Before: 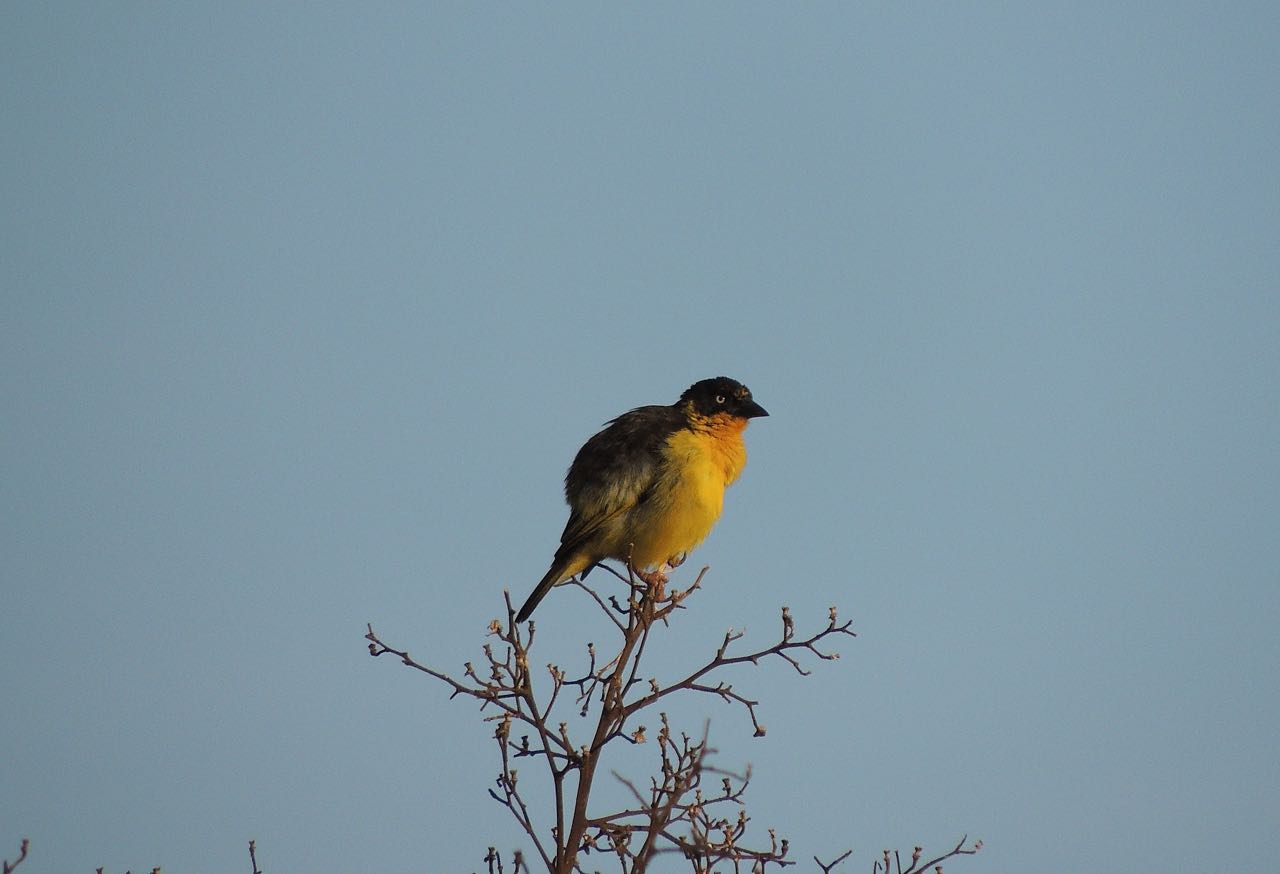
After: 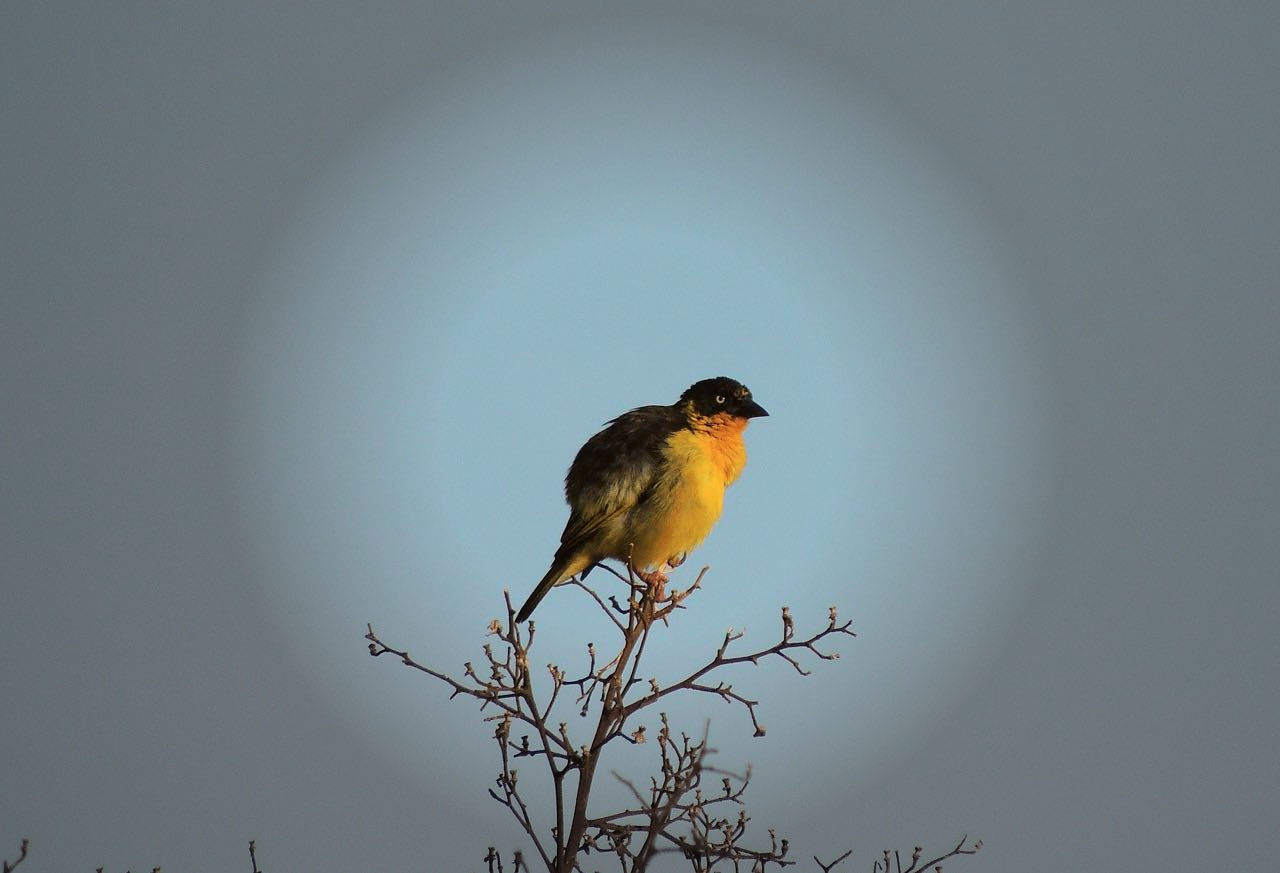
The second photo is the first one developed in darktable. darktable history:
tone curve: curves: ch0 [(0, 0.01) (0.052, 0.045) (0.136, 0.133) (0.29, 0.332) (0.453, 0.531) (0.676, 0.751) (0.89, 0.919) (1, 1)]; ch1 [(0, 0) (0.094, 0.081) (0.285, 0.299) (0.385, 0.403) (0.447, 0.429) (0.495, 0.496) (0.544, 0.552) (0.589, 0.612) (0.722, 0.728) (1, 1)]; ch2 [(0, 0) (0.257, 0.217) (0.43, 0.421) (0.498, 0.507) (0.531, 0.544) (0.56, 0.579) (0.625, 0.642) (1, 1)], color space Lab, independent channels, preserve colors none
vignetting: fall-off start 31.28%, fall-off radius 34.64%, brightness -0.575
crop: bottom 0.071%
